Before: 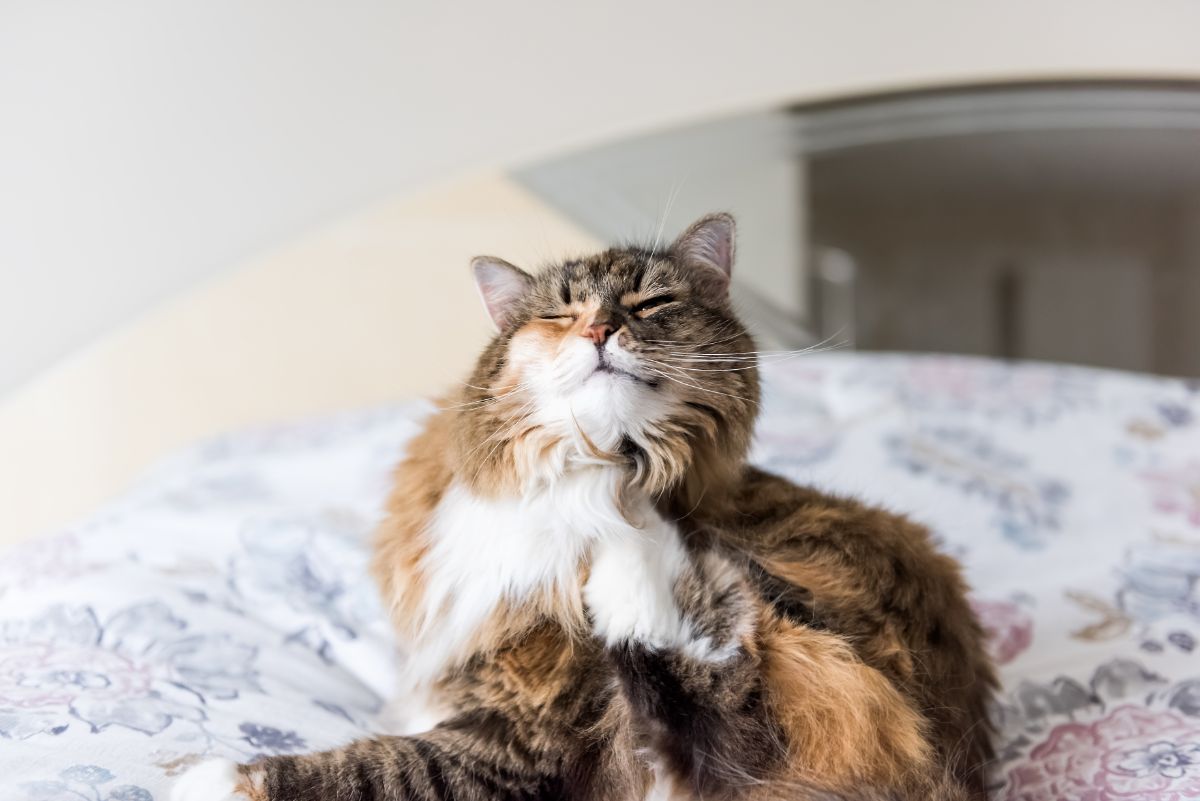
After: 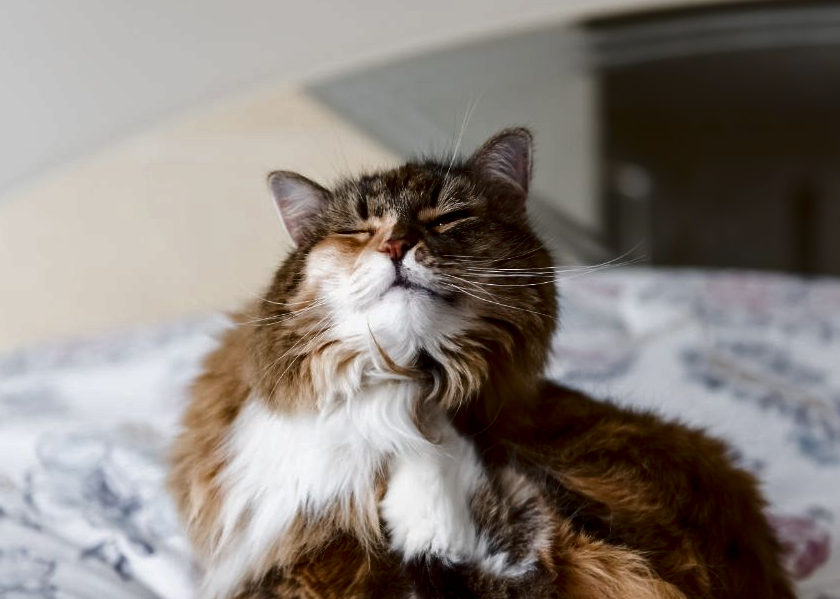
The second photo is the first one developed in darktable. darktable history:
crop and rotate: left 16.927%, top 10.742%, right 13.023%, bottom 14.475%
contrast brightness saturation: brightness -0.523
